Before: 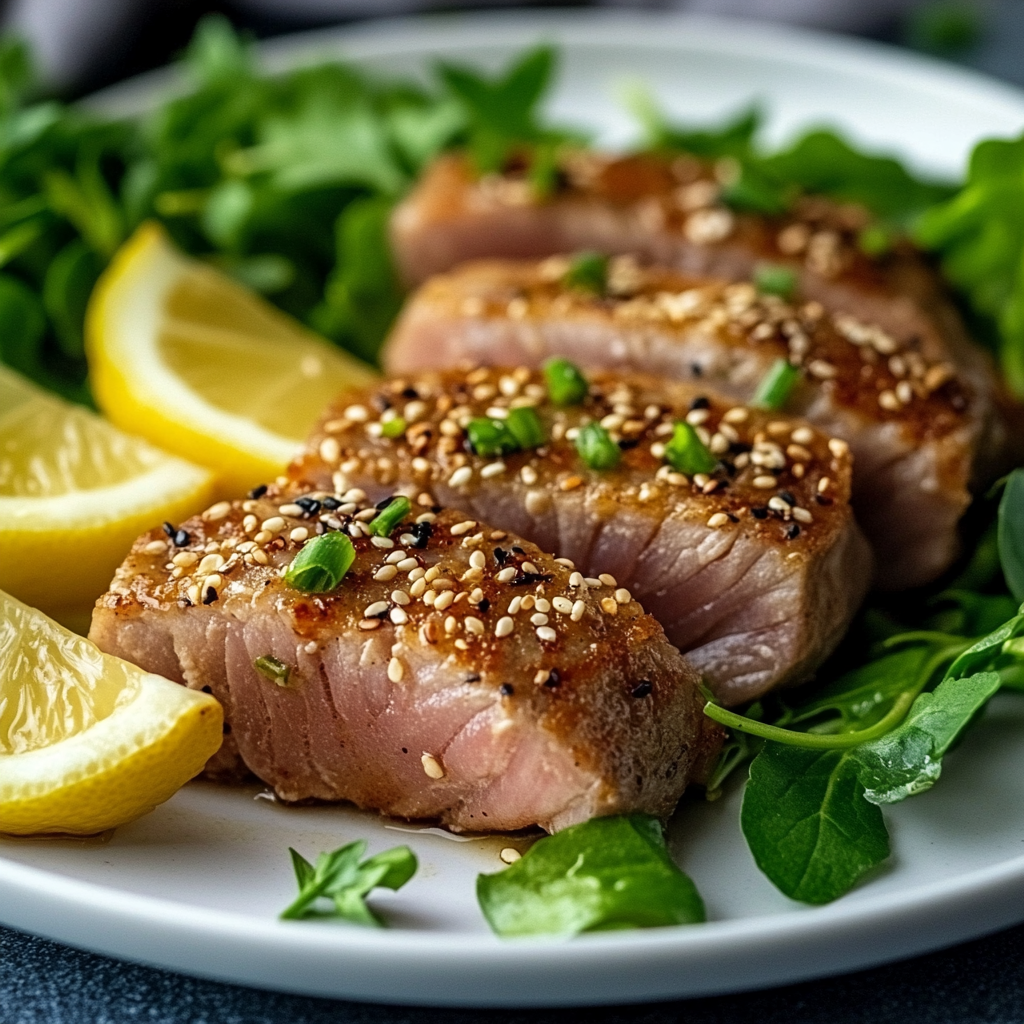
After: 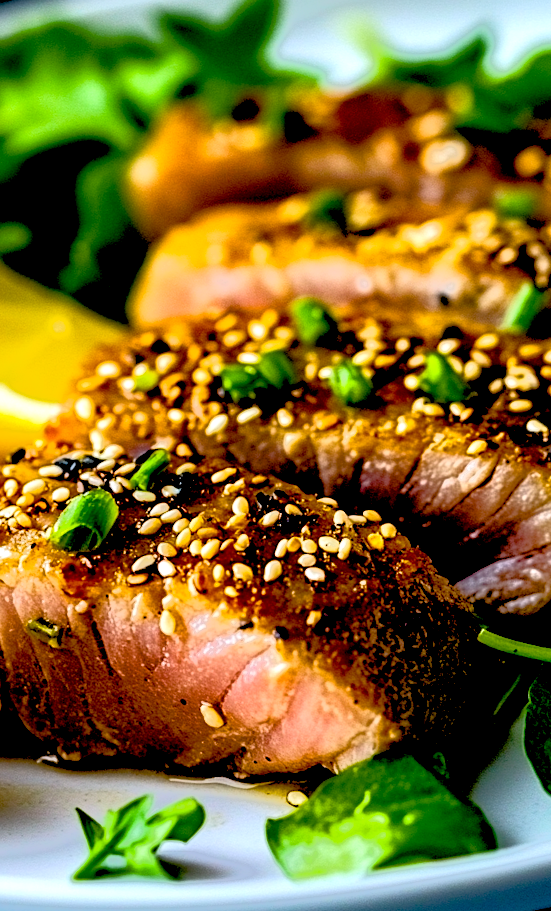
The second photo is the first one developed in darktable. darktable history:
white balance: red 0.974, blue 1.044
tone equalizer: -7 EV -0.63 EV, -6 EV 1 EV, -5 EV -0.45 EV, -4 EV 0.43 EV, -3 EV 0.41 EV, -2 EV 0.15 EV, -1 EV -0.15 EV, +0 EV -0.39 EV, smoothing diameter 25%, edges refinement/feathering 10, preserve details guided filter
crop and rotate: left 22.516%, right 21.234%
rotate and perspective: rotation -4.57°, crop left 0.054, crop right 0.944, crop top 0.087, crop bottom 0.914
exposure: black level correction 0.04, exposure 0.5 EV, compensate highlight preservation false
rgb levels: levels [[0.01, 0.419, 0.839], [0, 0.5, 1], [0, 0.5, 1]]
color balance rgb: linear chroma grading › global chroma 15%, perceptual saturation grading › global saturation 30%
